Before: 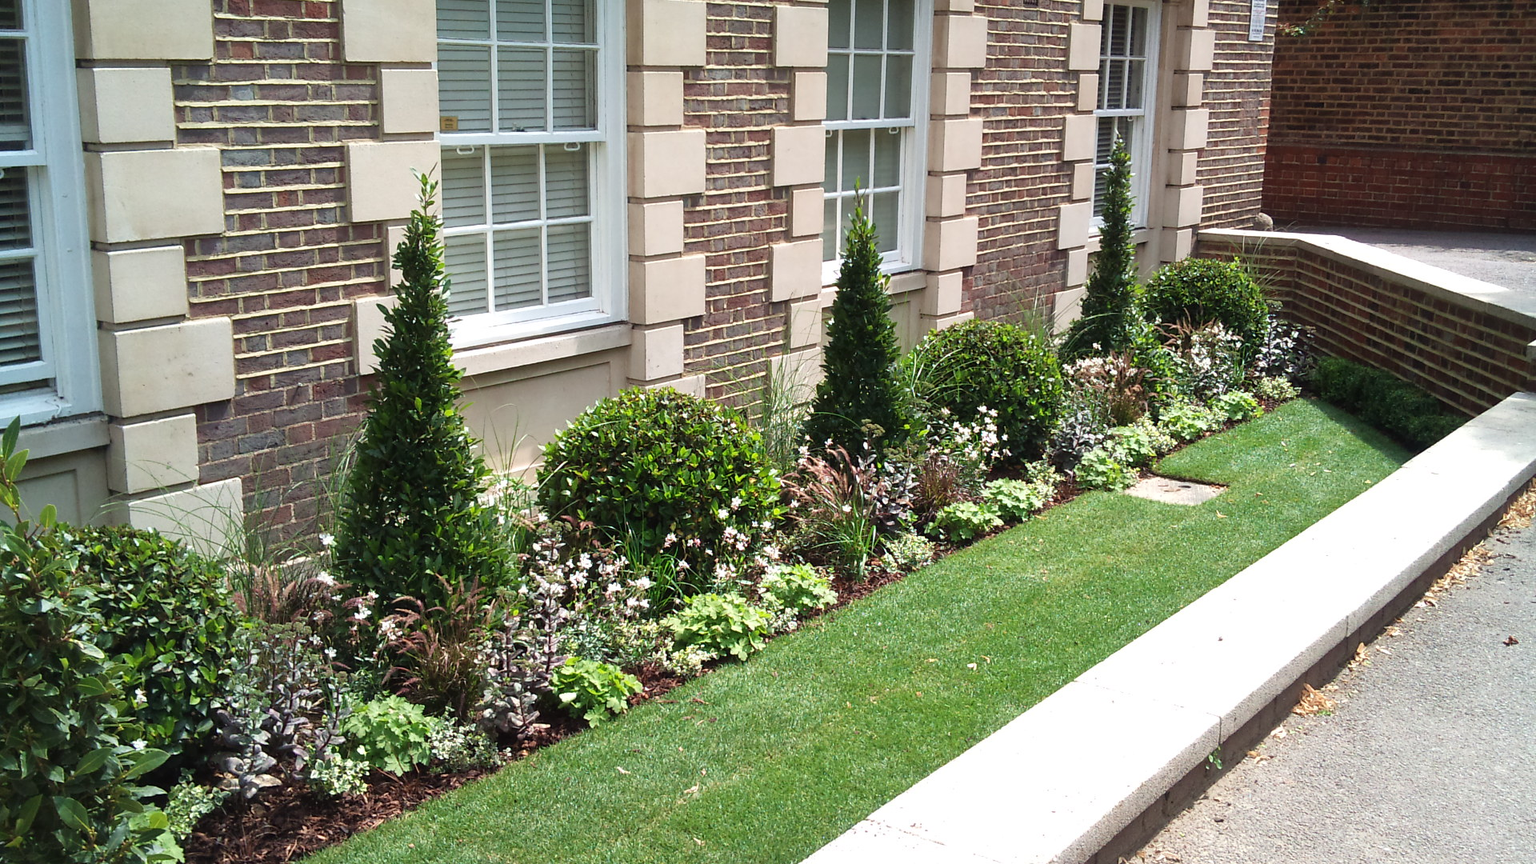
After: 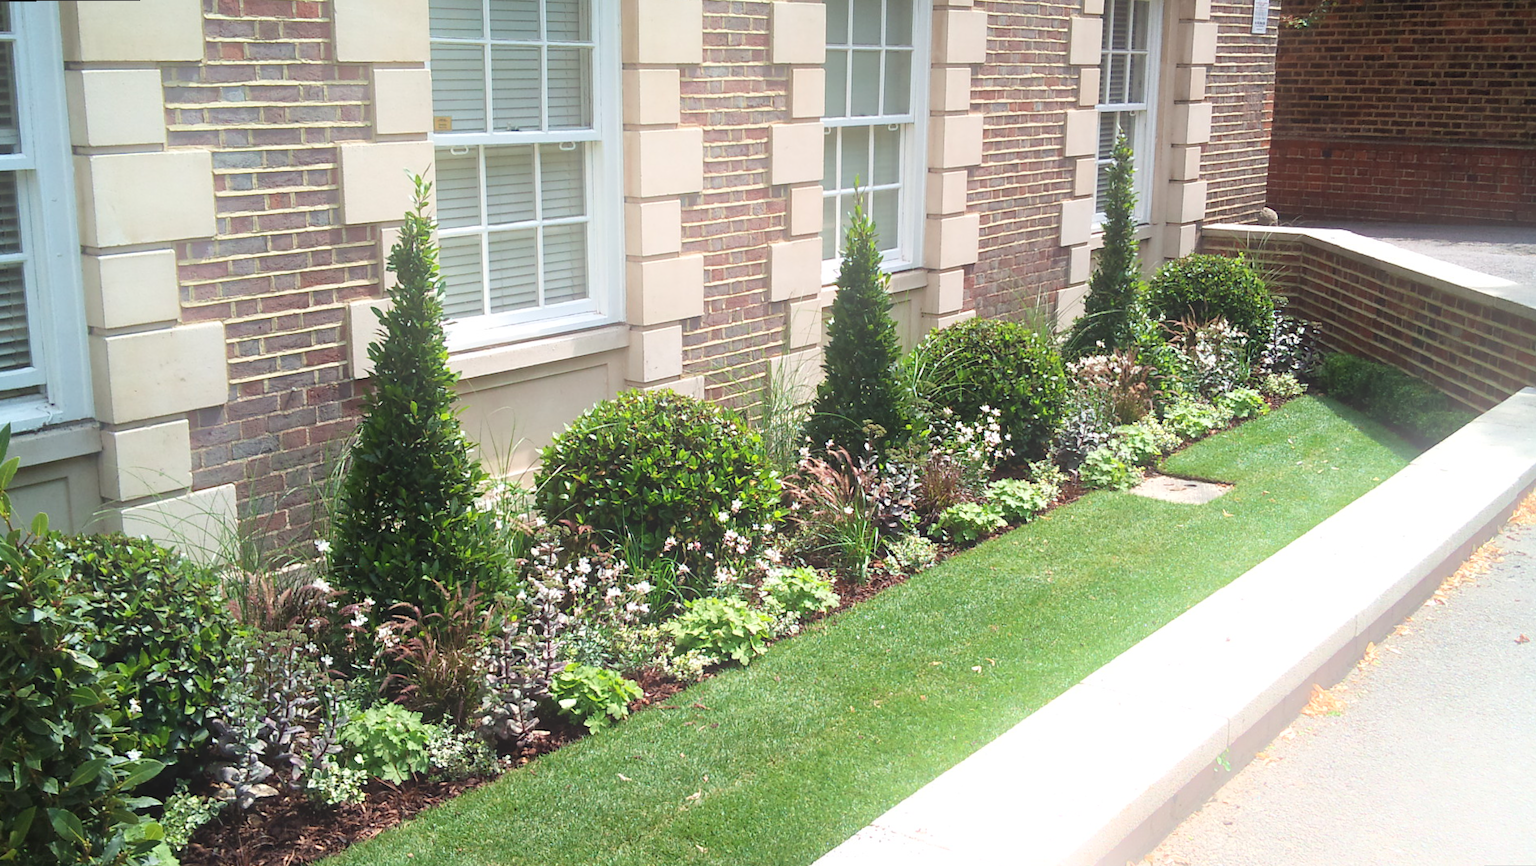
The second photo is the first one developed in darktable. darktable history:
rotate and perspective: rotation -0.45°, automatic cropping original format, crop left 0.008, crop right 0.992, crop top 0.012, crop bottom 0.988
bloom: on, module defaults
